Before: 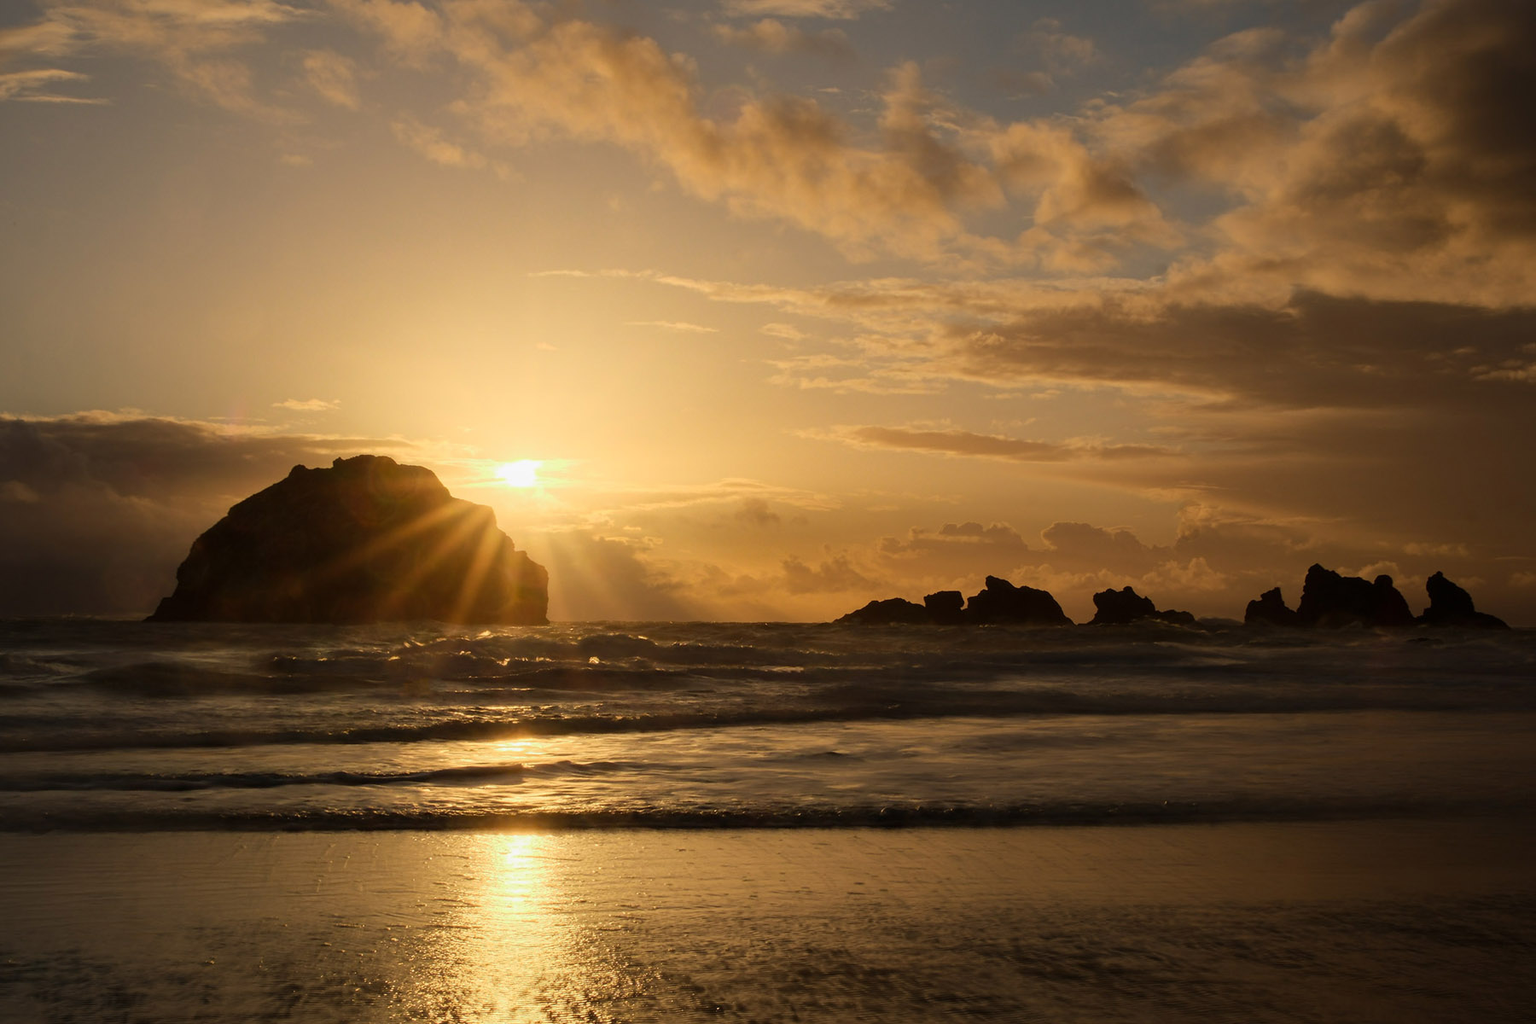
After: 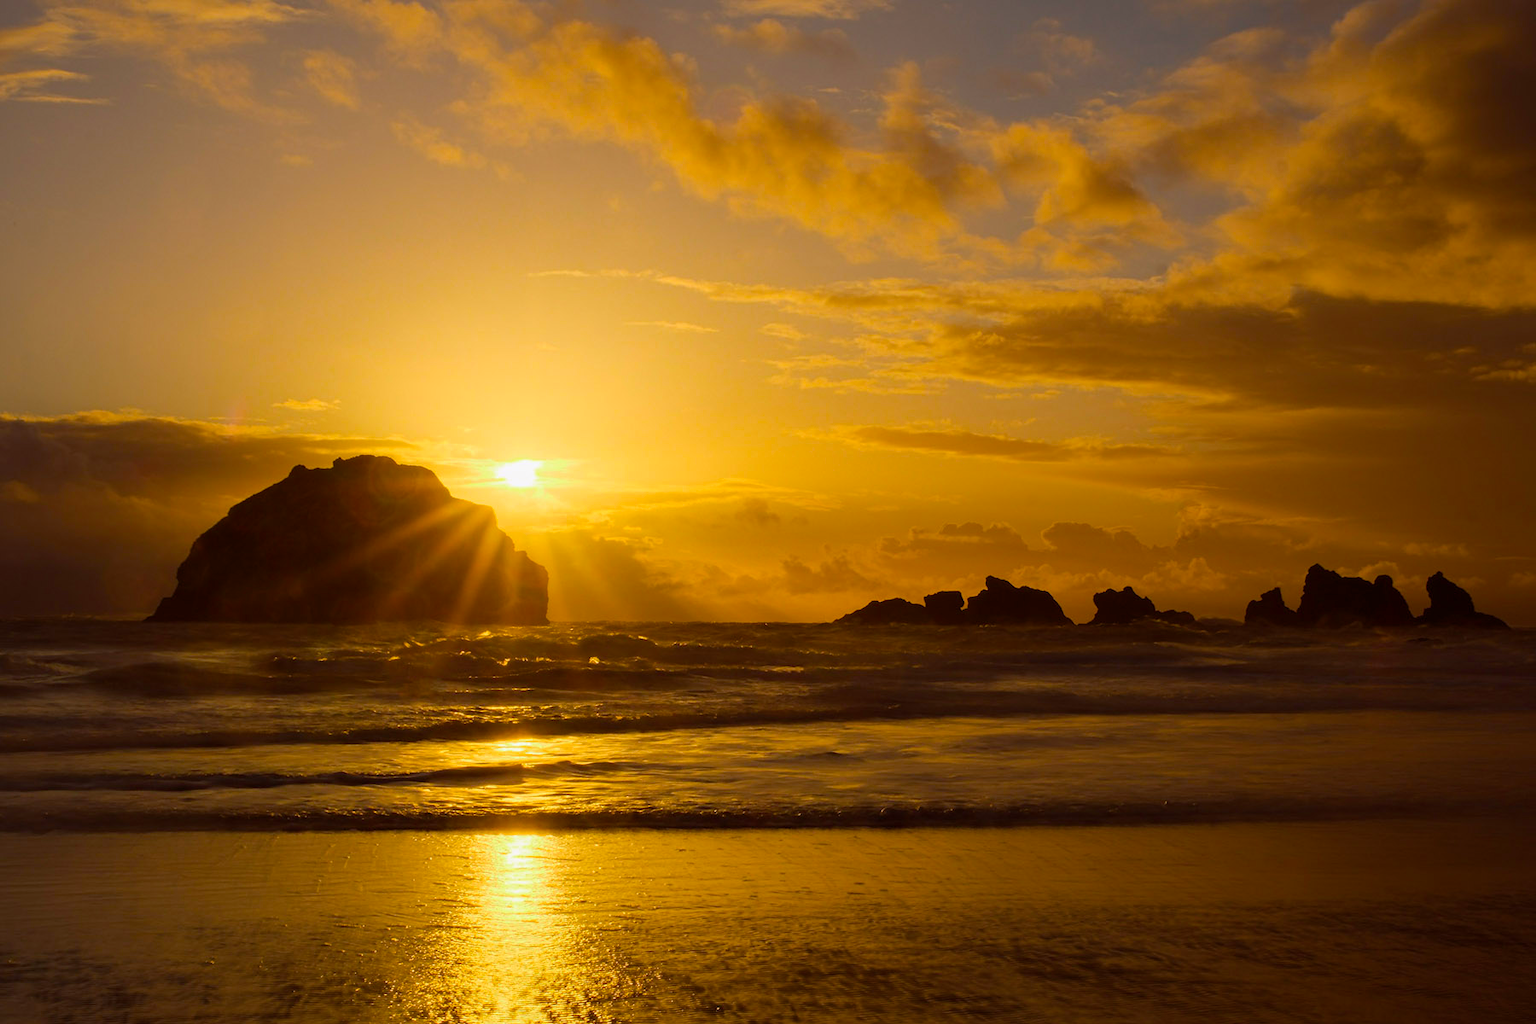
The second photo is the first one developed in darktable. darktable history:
color balance rgb: linear chroma grading › global chroma 15%, perceptual saturation grading › global saturation 30%
color balance: mode lift, gamma, gain (sRGB), lift [1, 1.049, 1, 1]
